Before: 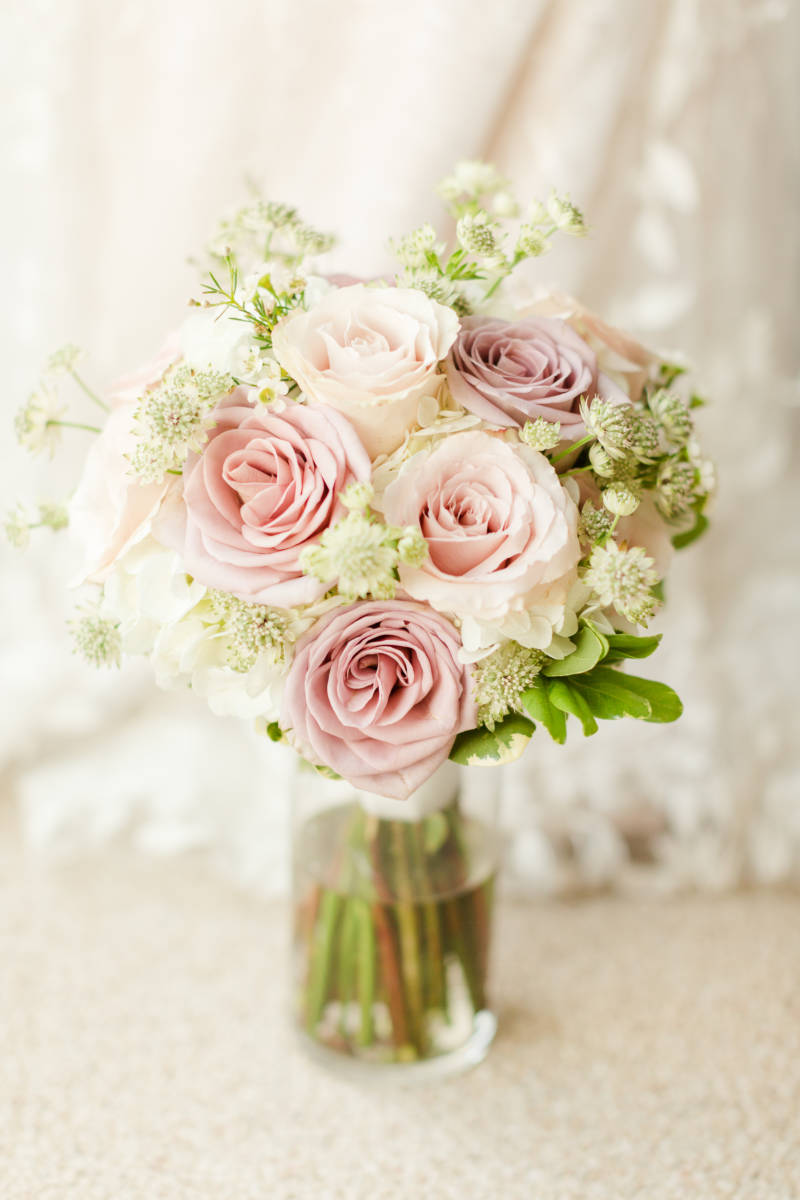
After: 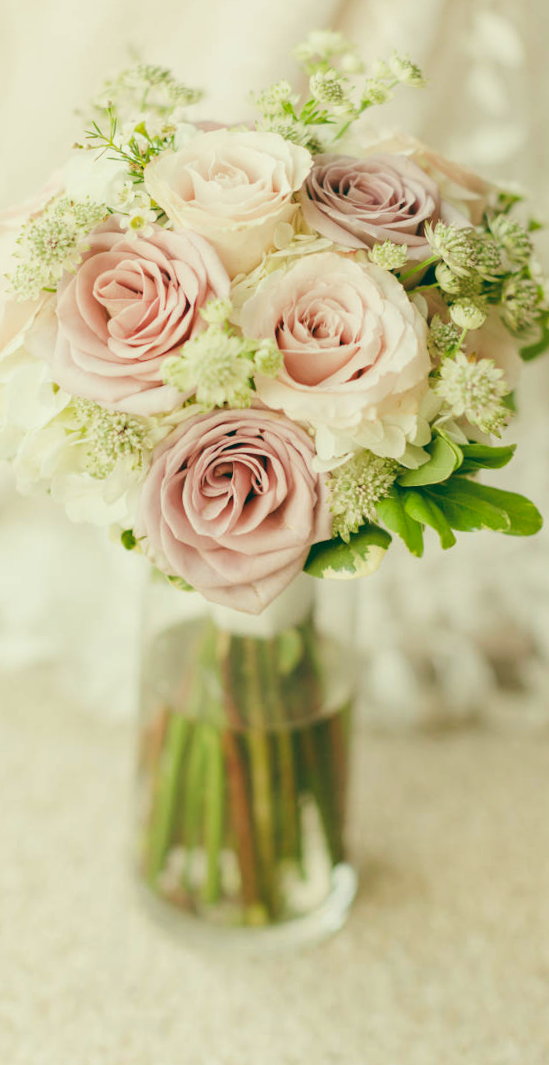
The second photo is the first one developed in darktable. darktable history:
crop: left 9.807%, top 6.259%, right 7.334%, bottom 2.177%
rotate and perspective: rotation 0.72°, lens shift (vertical) -0.352, lens shift (horizontal) -0.051, crop left 0.152, crop right 0.859, crop top 0.019, crop bottom 0.964
color balance: lift [1.005, 0.99, 1.007, 1.01], gamma [1, 1.034, 1.032, 0.966], gain [0.873, 1.055, 1.067, 0.933]
